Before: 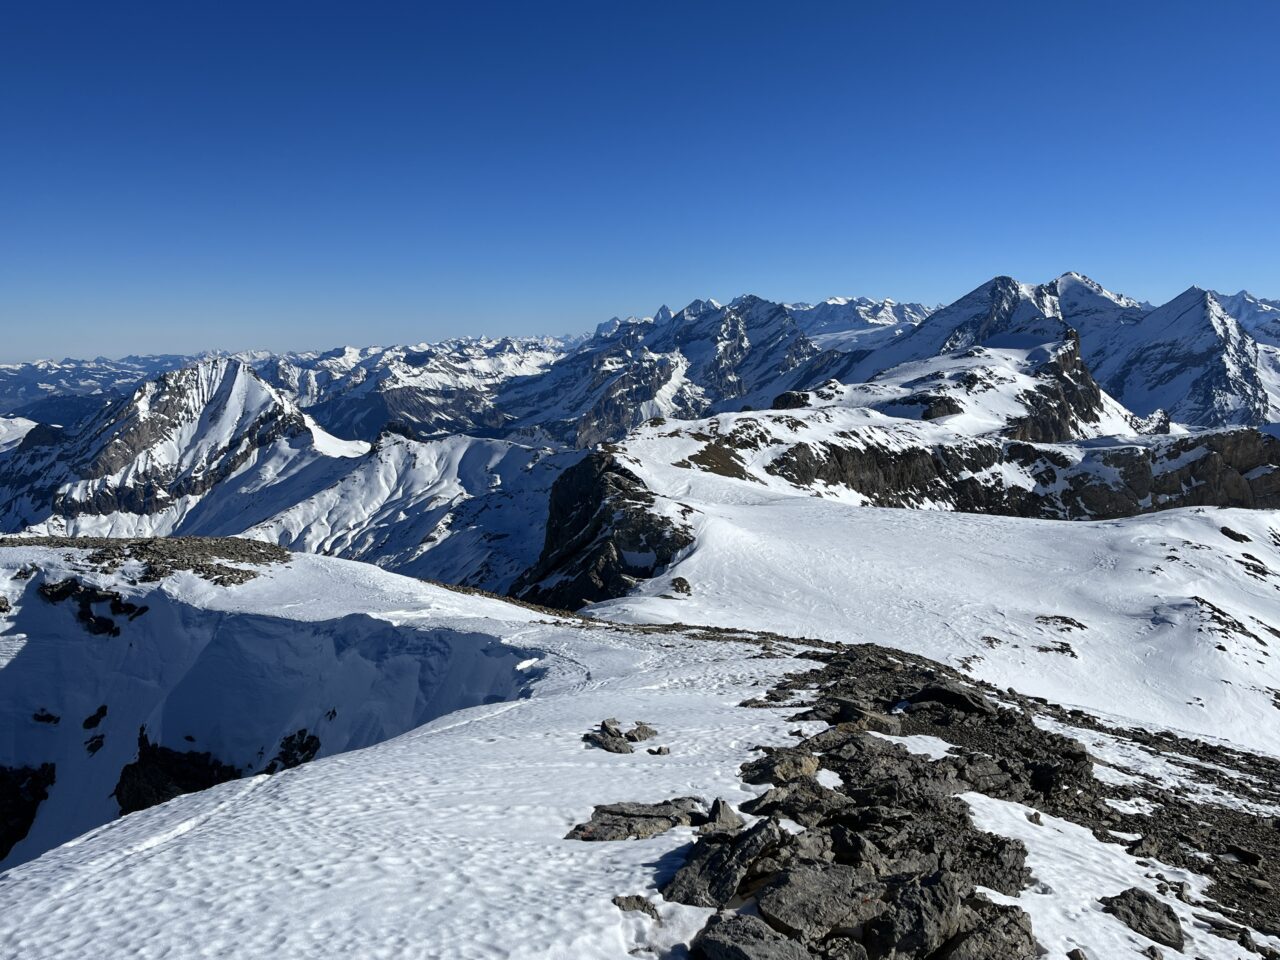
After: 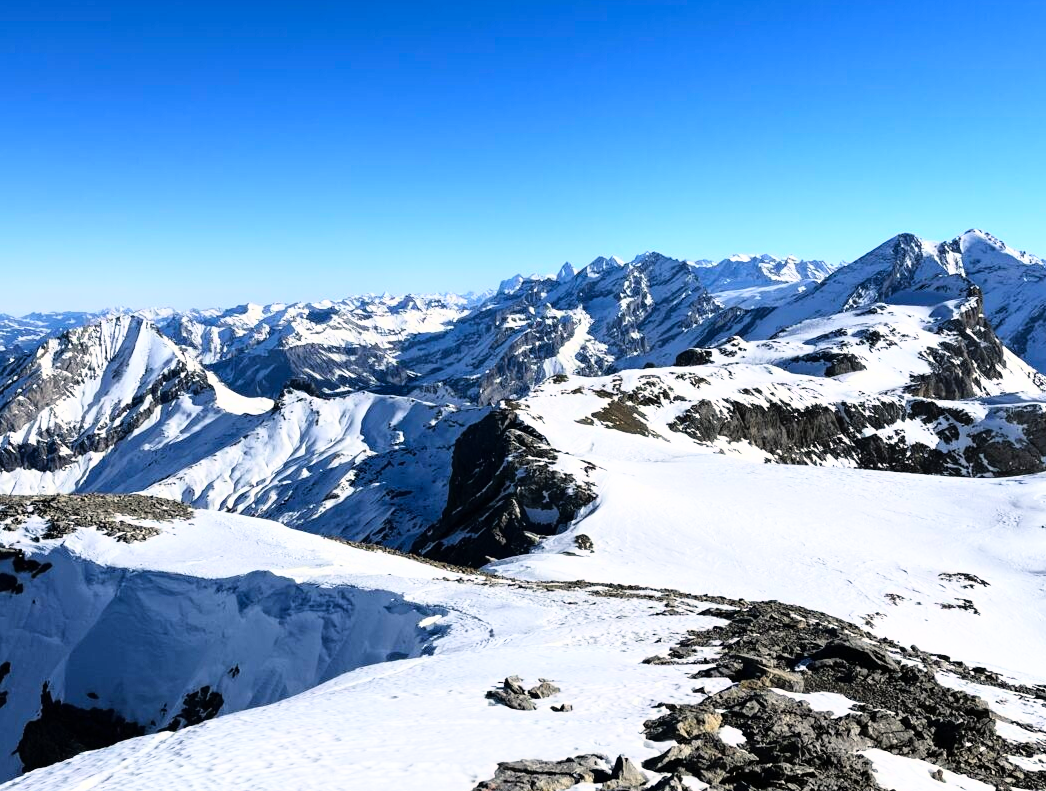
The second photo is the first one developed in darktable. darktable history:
crop and rotate: left 7.612%, top 4.553%, right 10.634%, bottom 12.993%
base curve: curves: ch0 [(0, 0) (0.012, 0.01) (0.073, 0.168) (0.31, 0.711) (0.645, 0.957) (1, 1)]
color balance rgb: highlights gain › chroma 1.681%, highlights gain › hue 56.96°, linear chroma grading › global chroma 9.798%, perceptual saturation grading › global saturation 0.545%, global vibrance 14.748%
